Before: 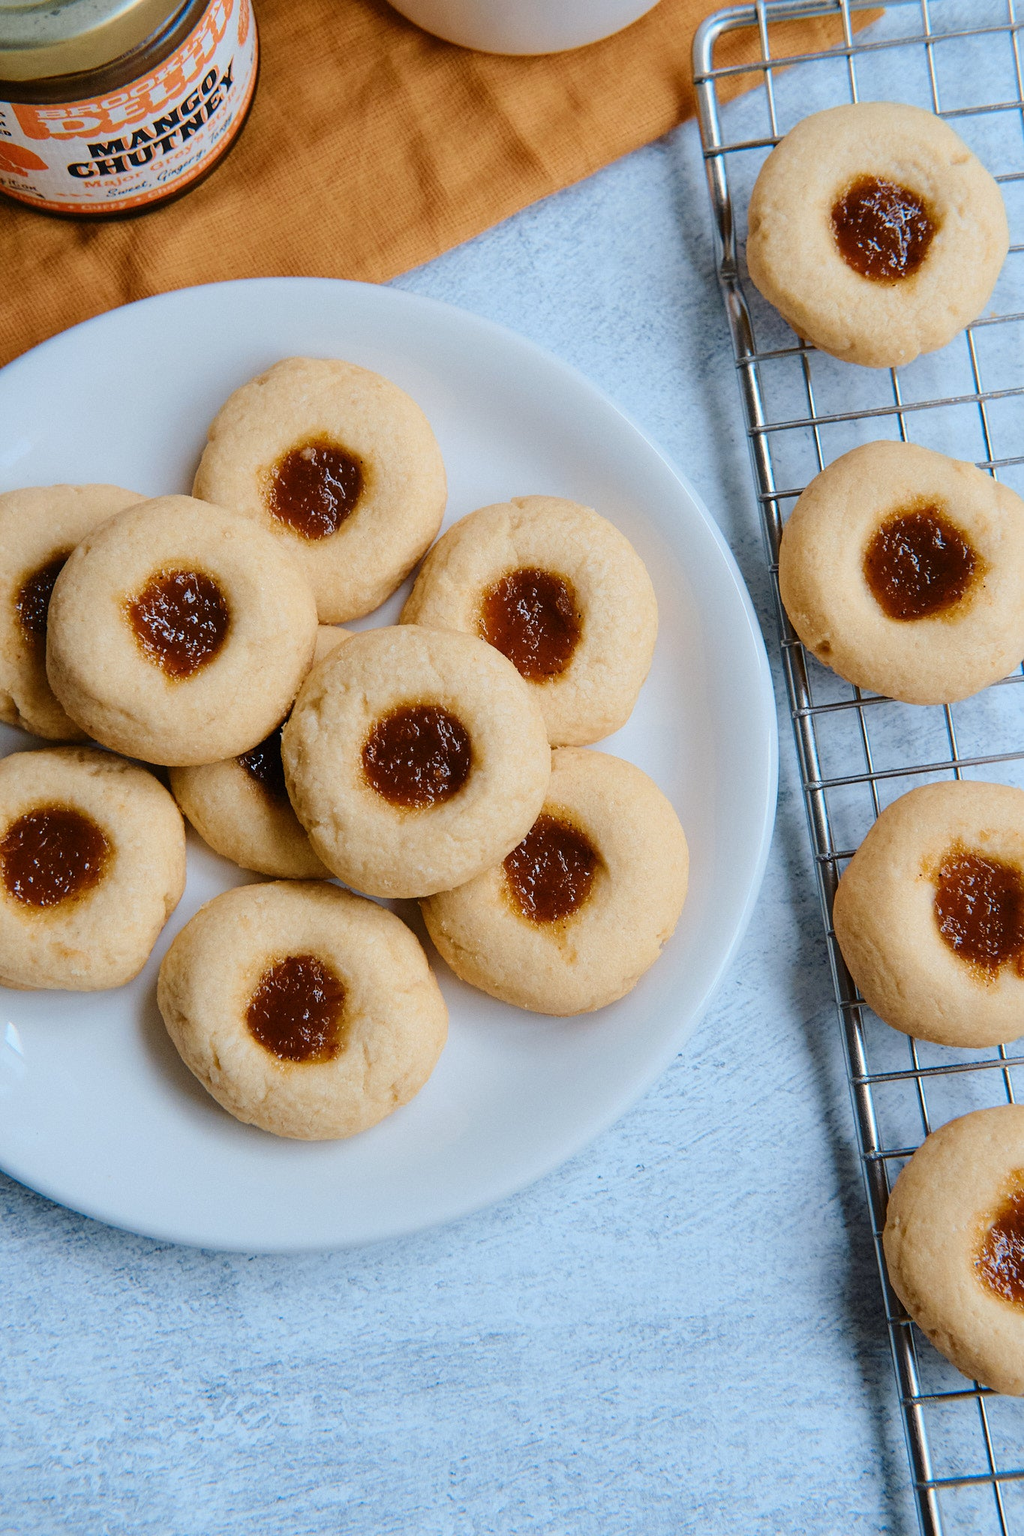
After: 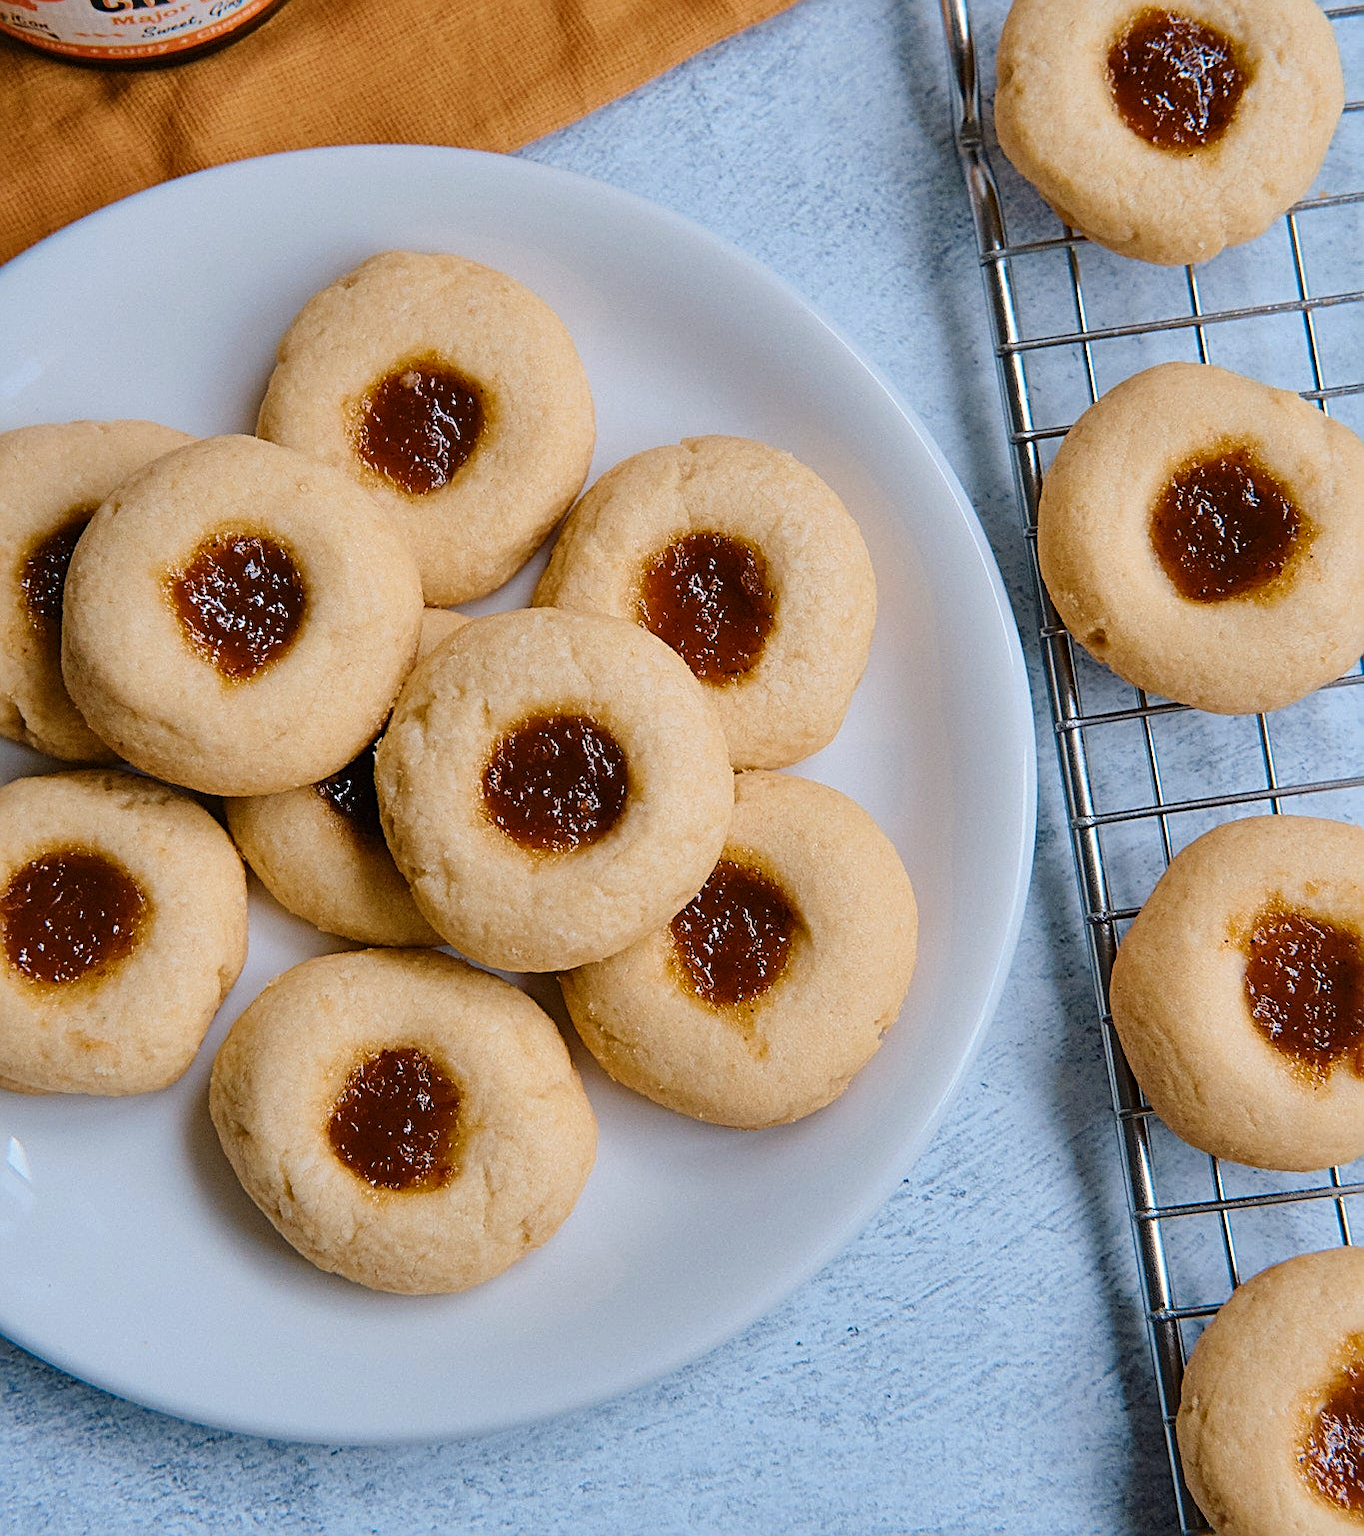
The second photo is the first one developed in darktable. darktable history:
sharpen: radius 2.741
shadows and highlights: soften with gaussian
crop: top 11.016%, bottom 13.905%
color balance rgb: highlights gain › chroma 0.945%, highlights gain › hue 27.18°, perceptual saturation grading › global saturation 0.527%, global vibrance 14.995%
